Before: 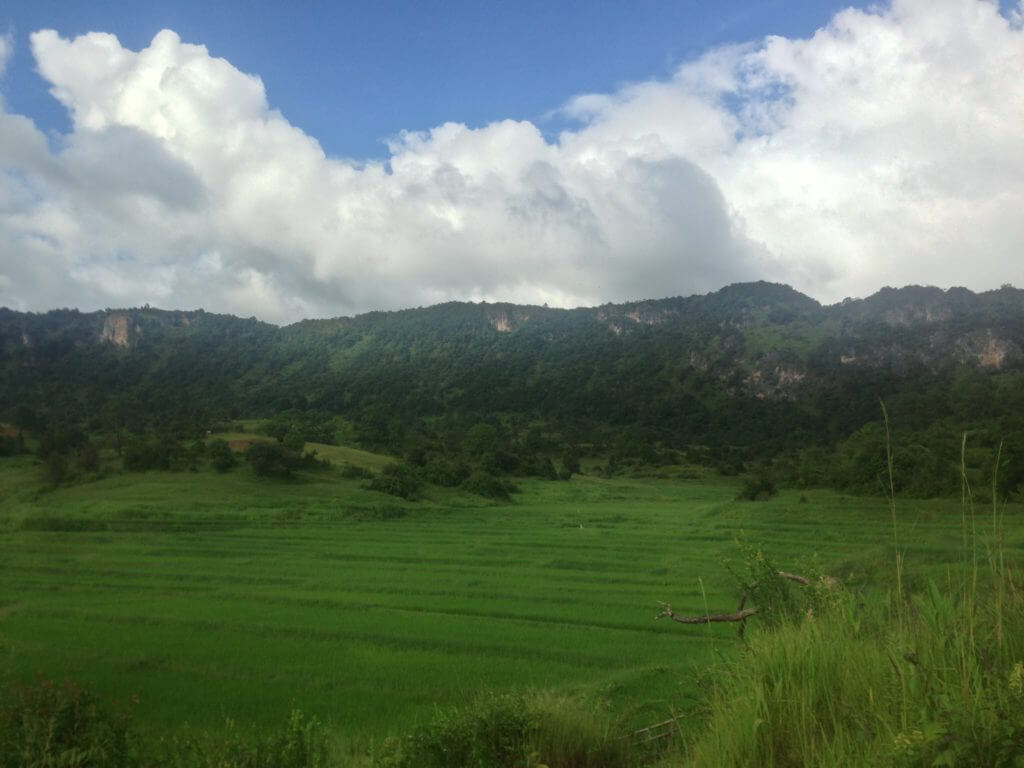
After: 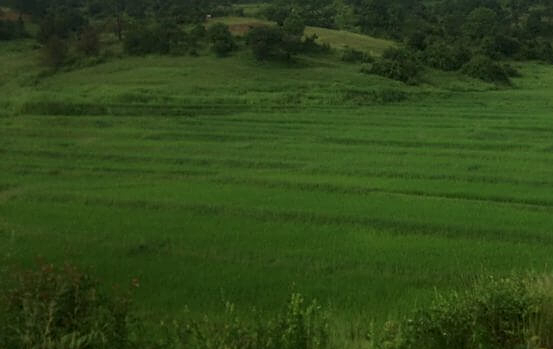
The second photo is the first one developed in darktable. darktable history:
sharpen: amount 0.494
local contrast: highlights 103%, shadows 102%, detail 119%, midtone range 0.2
crop and rotate: top 54.271%, right 45.934%, bottom 0.227%
